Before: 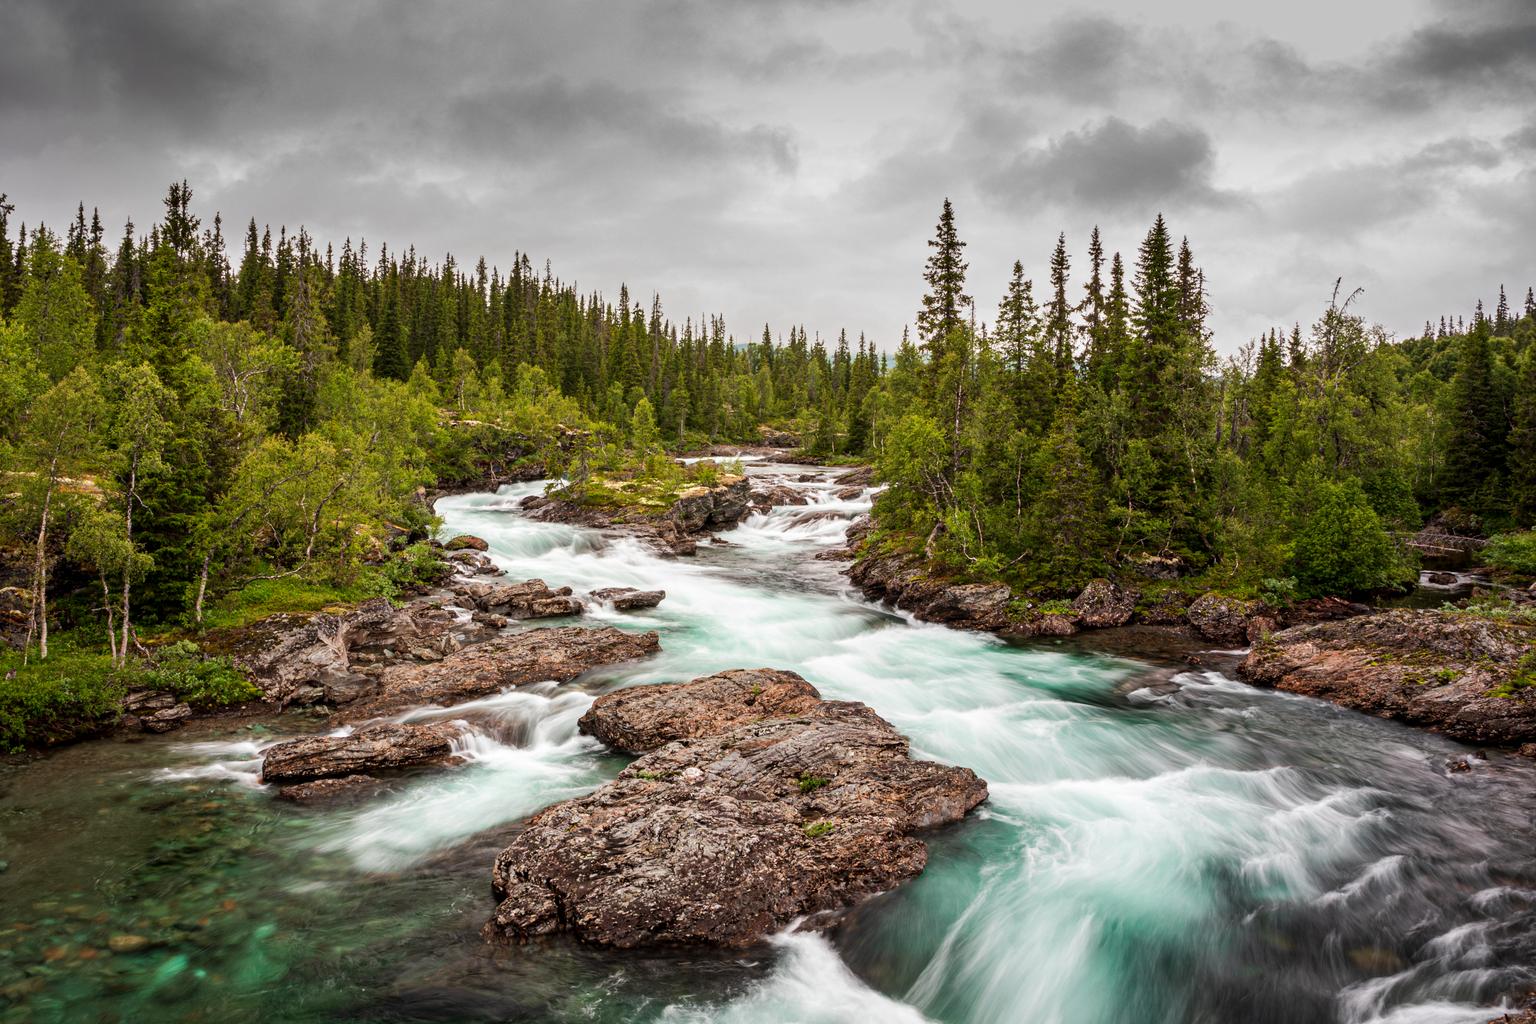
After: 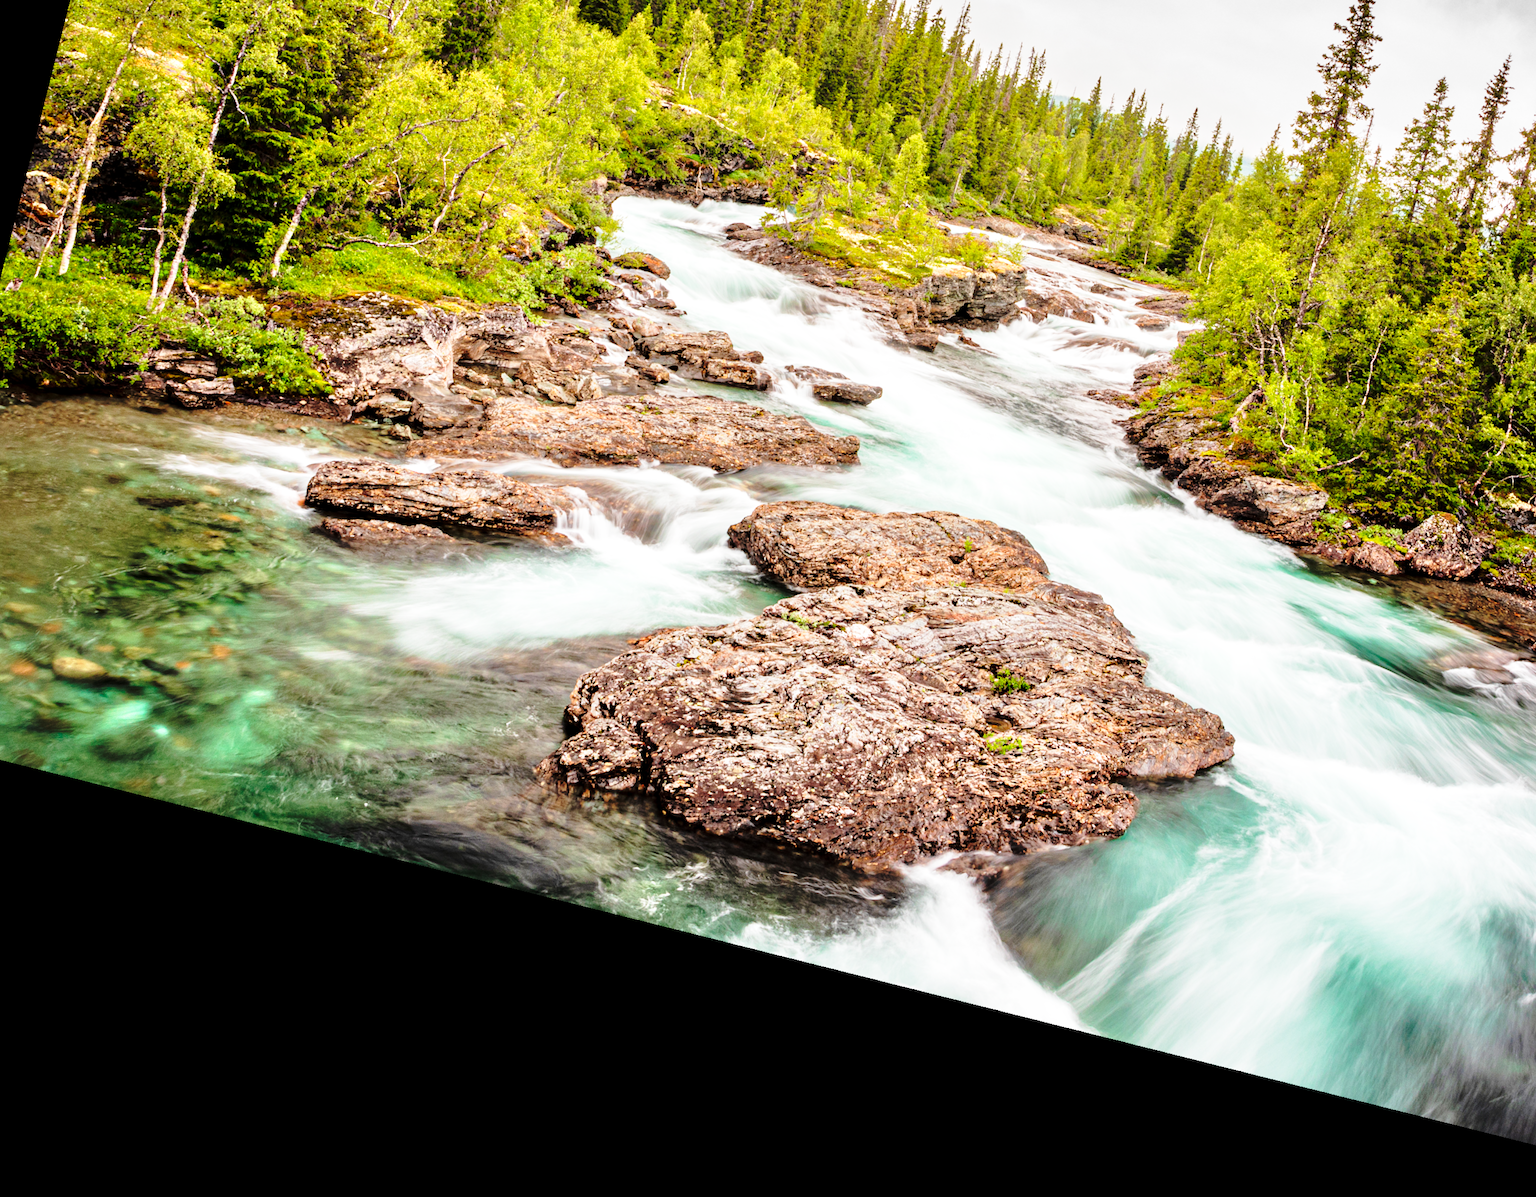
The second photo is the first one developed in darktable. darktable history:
base curve: curves: ch0 [(0, 0) (0.036, 0.037) (0.121, 0.228) (0.46, 0.76) (0.859, 0.983) (1, 1)], preserve colors none
tone equalizer: -7 EV 0.15 EV, -6 EV 0.6 EV, -5 EV 1.15 EV, -4 EV 1.33 EV, -3 EV 1.15 EV, -2 EV 0.6 EV, -1 EV 0.15 EV, mask exposure compensation -0.5 EV
crop and rotate: angle -0.82°, left 3.85%, top 31.828%, right 27.992%
rotate and perspective: rotation 13.27°, automatic cropping off
